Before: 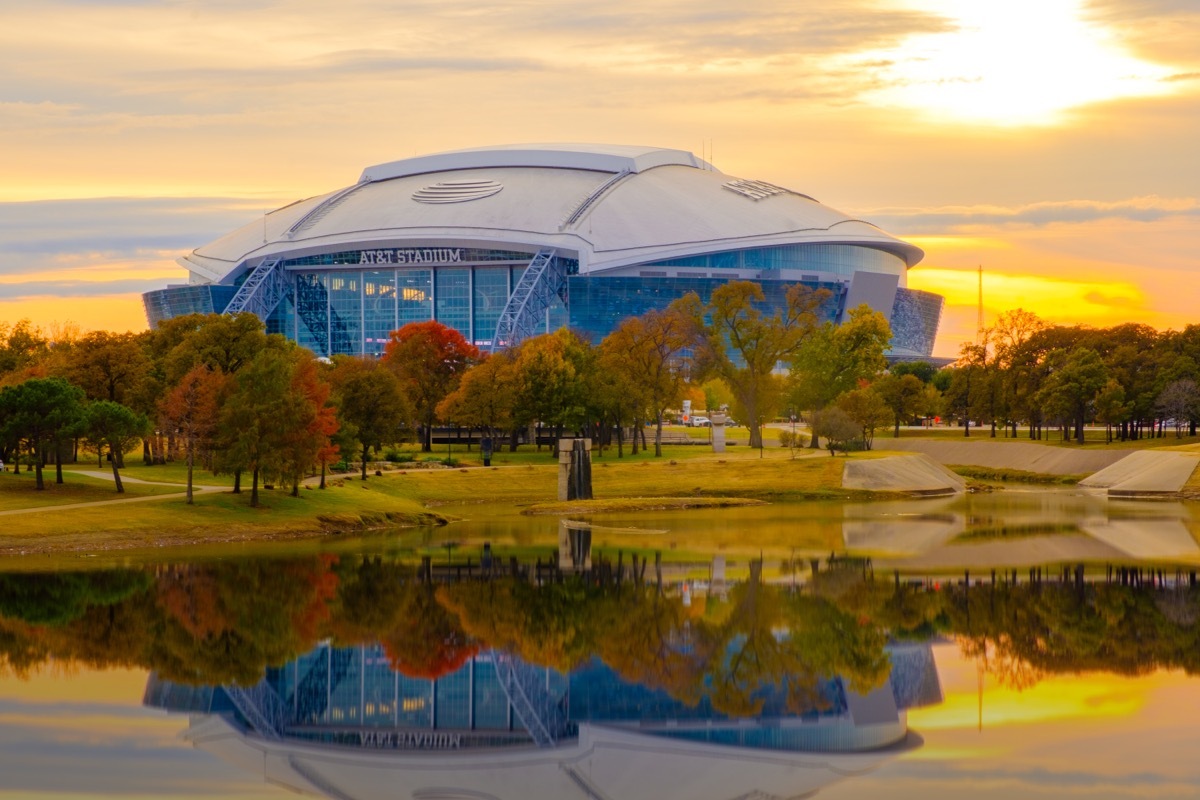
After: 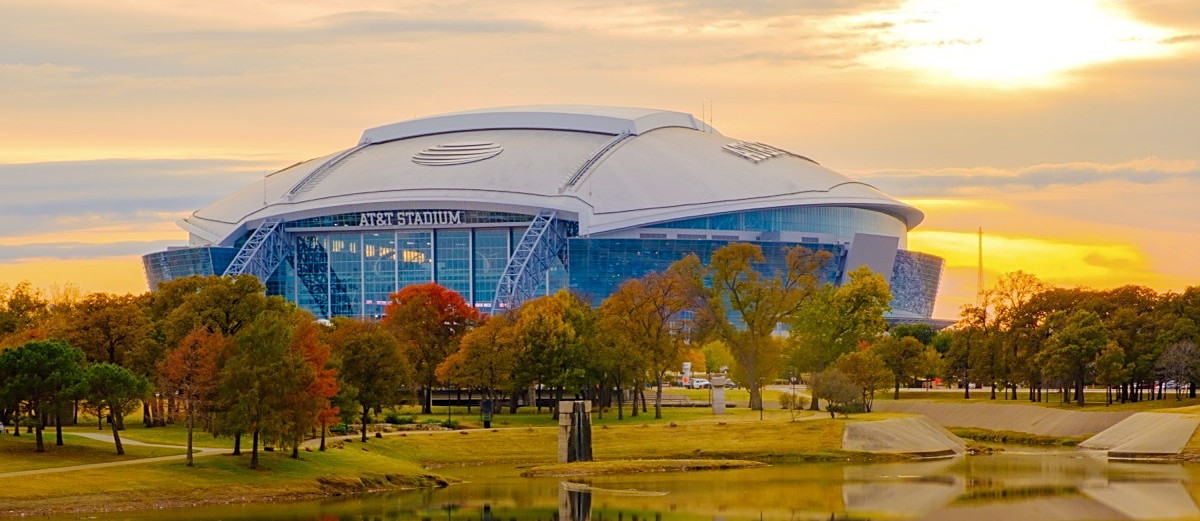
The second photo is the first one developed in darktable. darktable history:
sharpen: on, module defaults
base curve: curves: ch0 [(0, 0) (0.235, 0.266) (0.503, 0.496) (0.786, 0.72) (1, 1)], preserve colors none
crop and rotate: top 4.85%, bottom 29.925%
